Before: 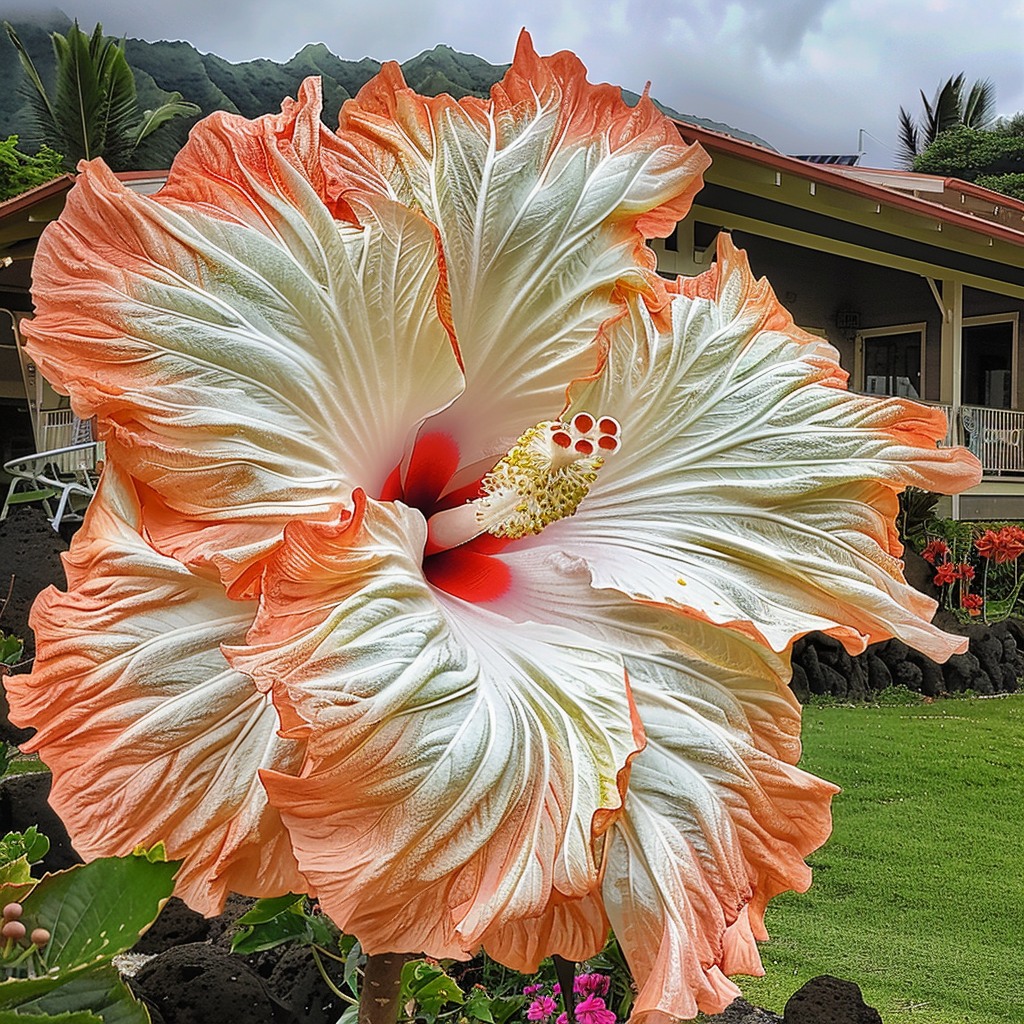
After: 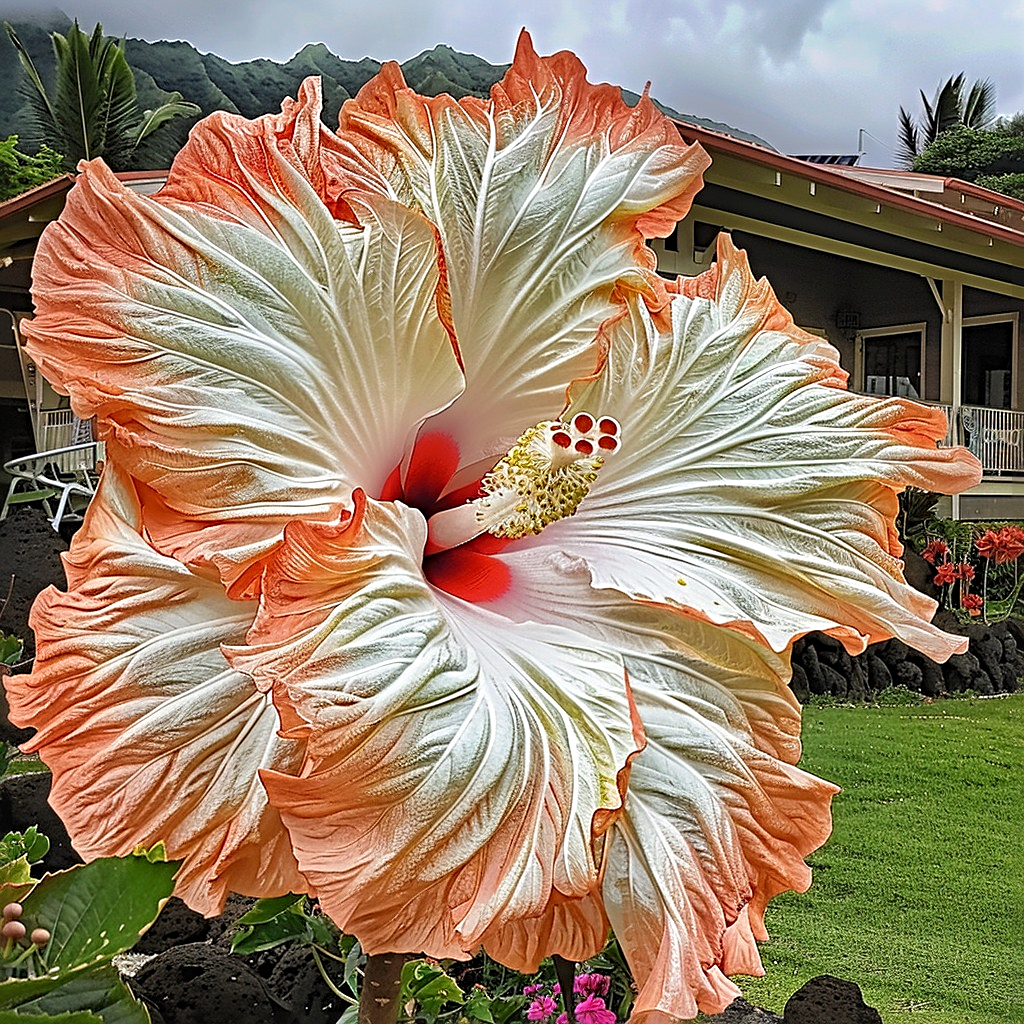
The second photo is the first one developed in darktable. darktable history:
white balance: emerald 1
sharpen: radius 4.883
